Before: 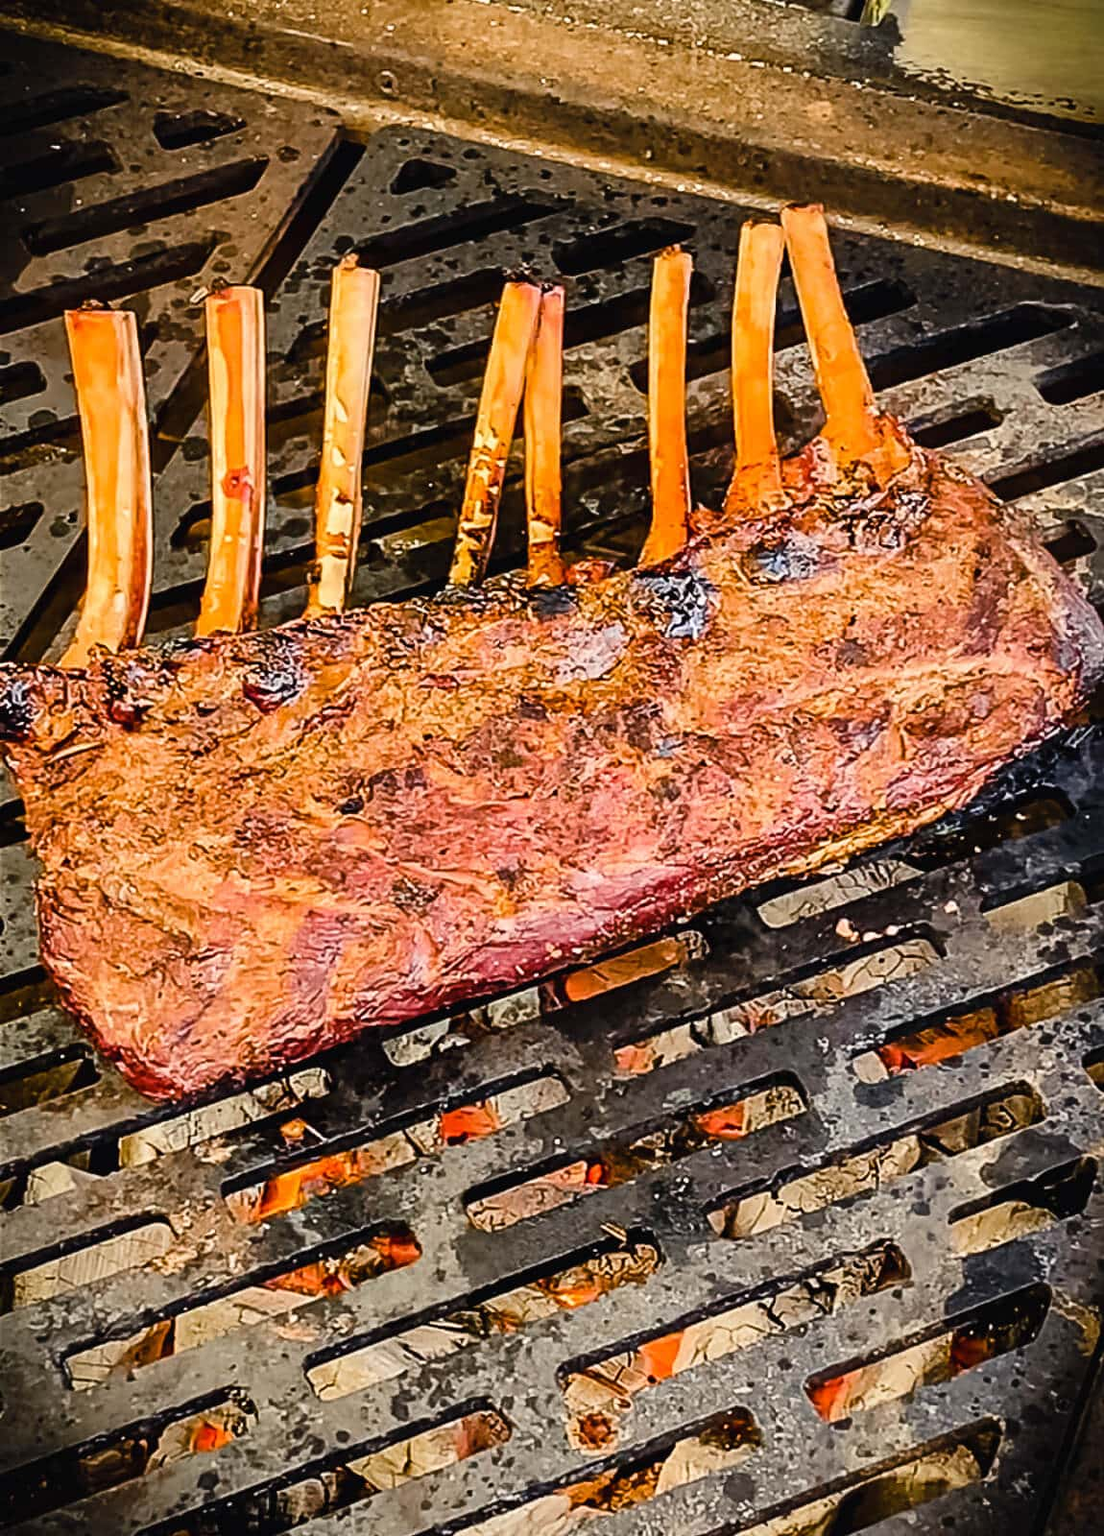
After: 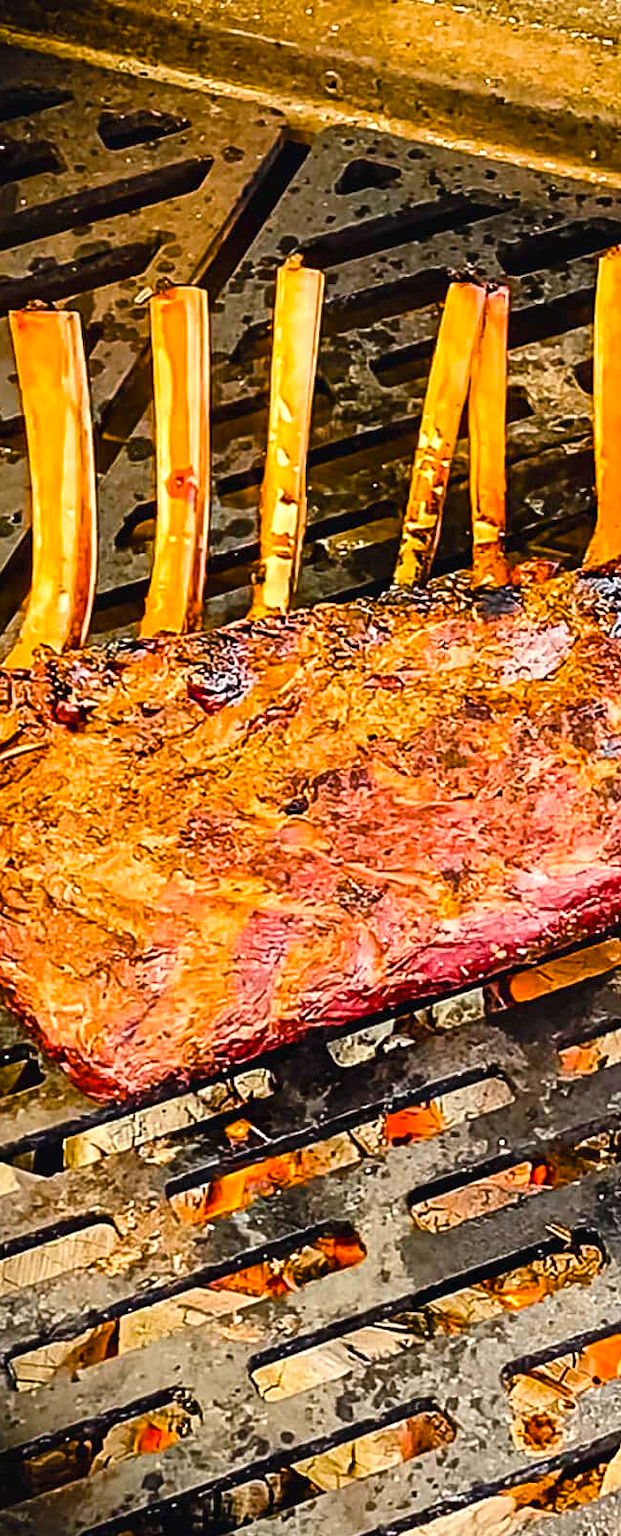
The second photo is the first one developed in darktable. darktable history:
exposure: exposure 0.367 EV, compensate highlight preservation false
color balance rgb: perceptual saturation grading › global saturation 25%, global vibrance 20%
crop: left 5.114%, right 38.589%
